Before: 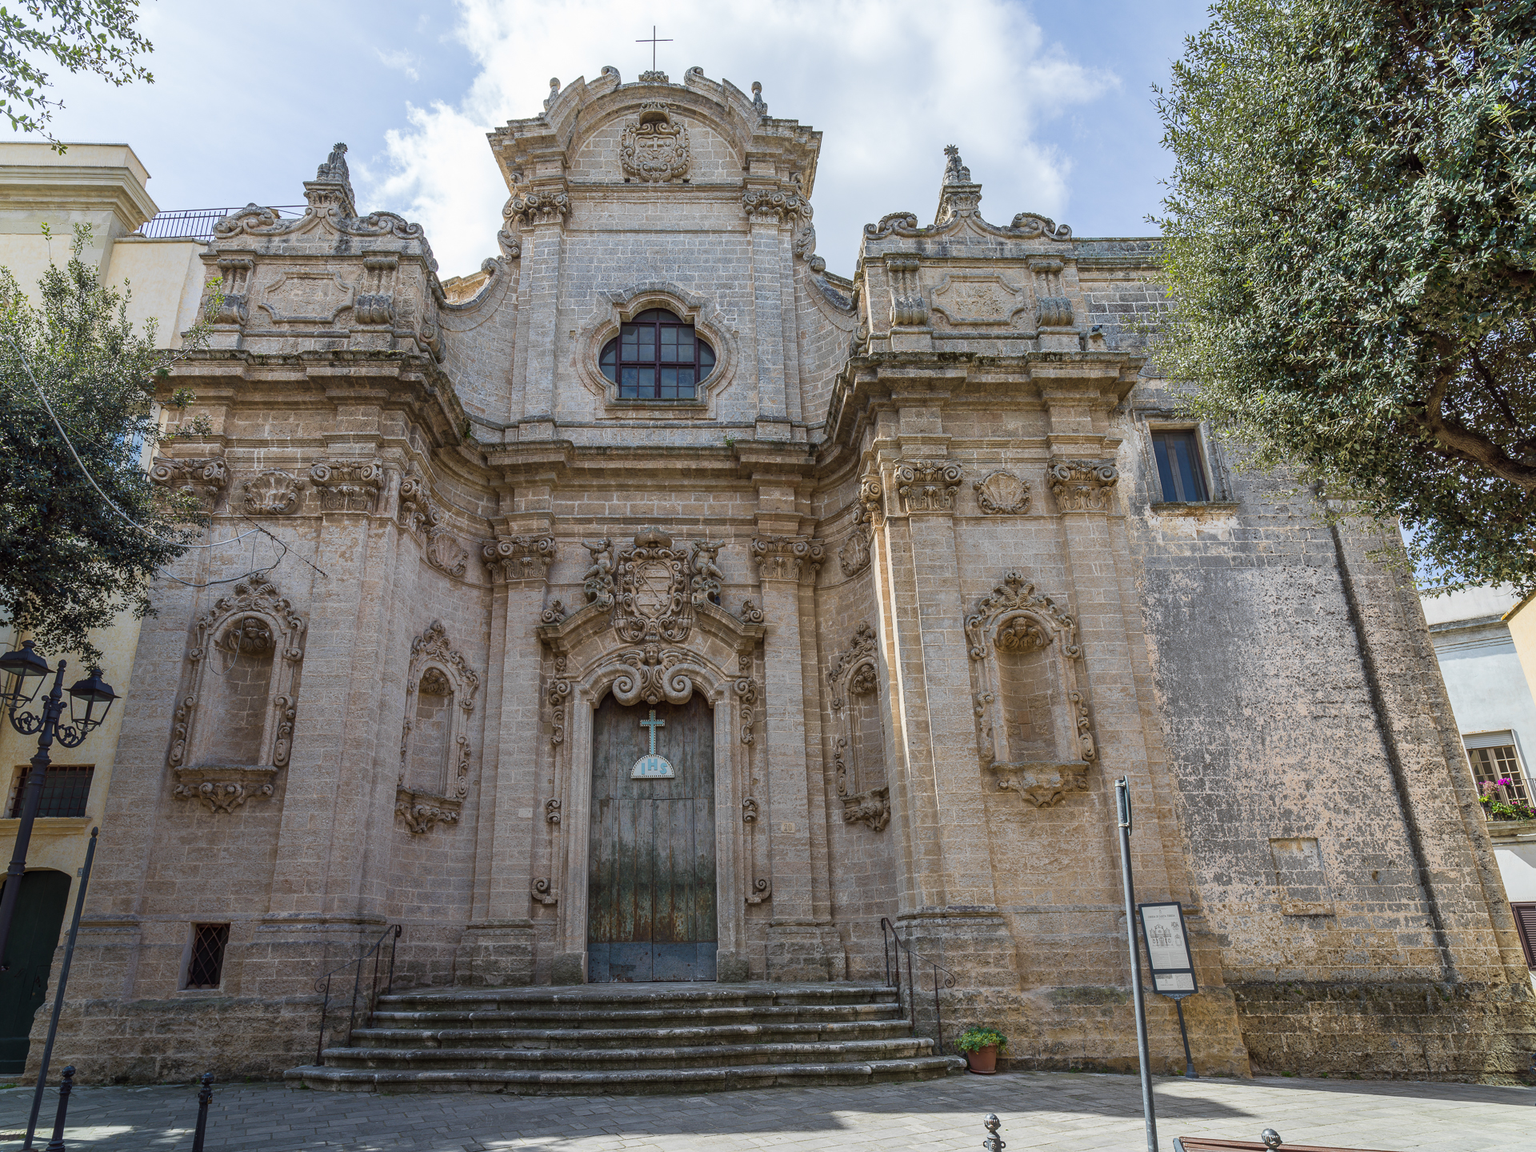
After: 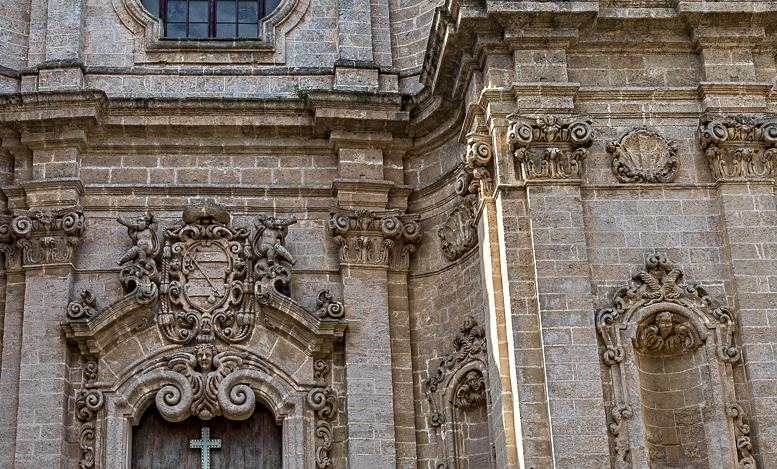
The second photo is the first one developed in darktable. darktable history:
contrast equalizer: y [[0.506, 0.531, 0.562, 0.606, 0.638, 0.669], [0.5 ×6], [0.5 ×6], [0 ×6], [0 ×6]]
crop: left 31.789%, top 31.984%, right 27.698%, bottom 35.4%
